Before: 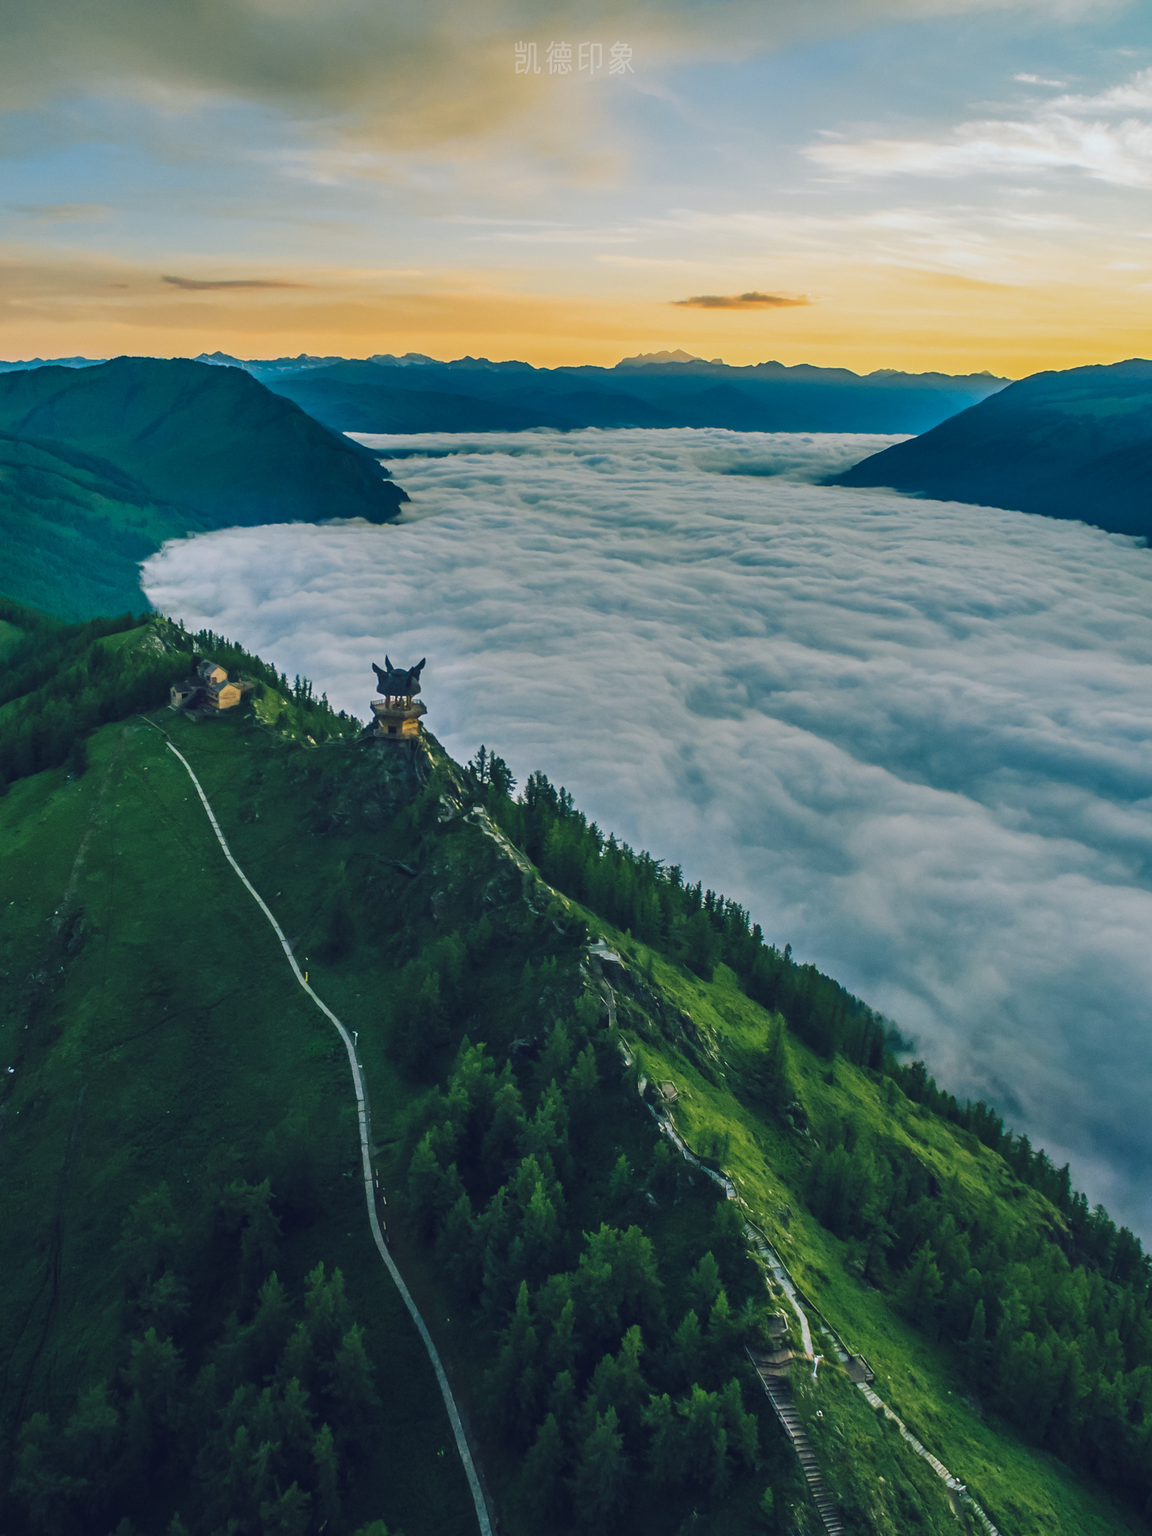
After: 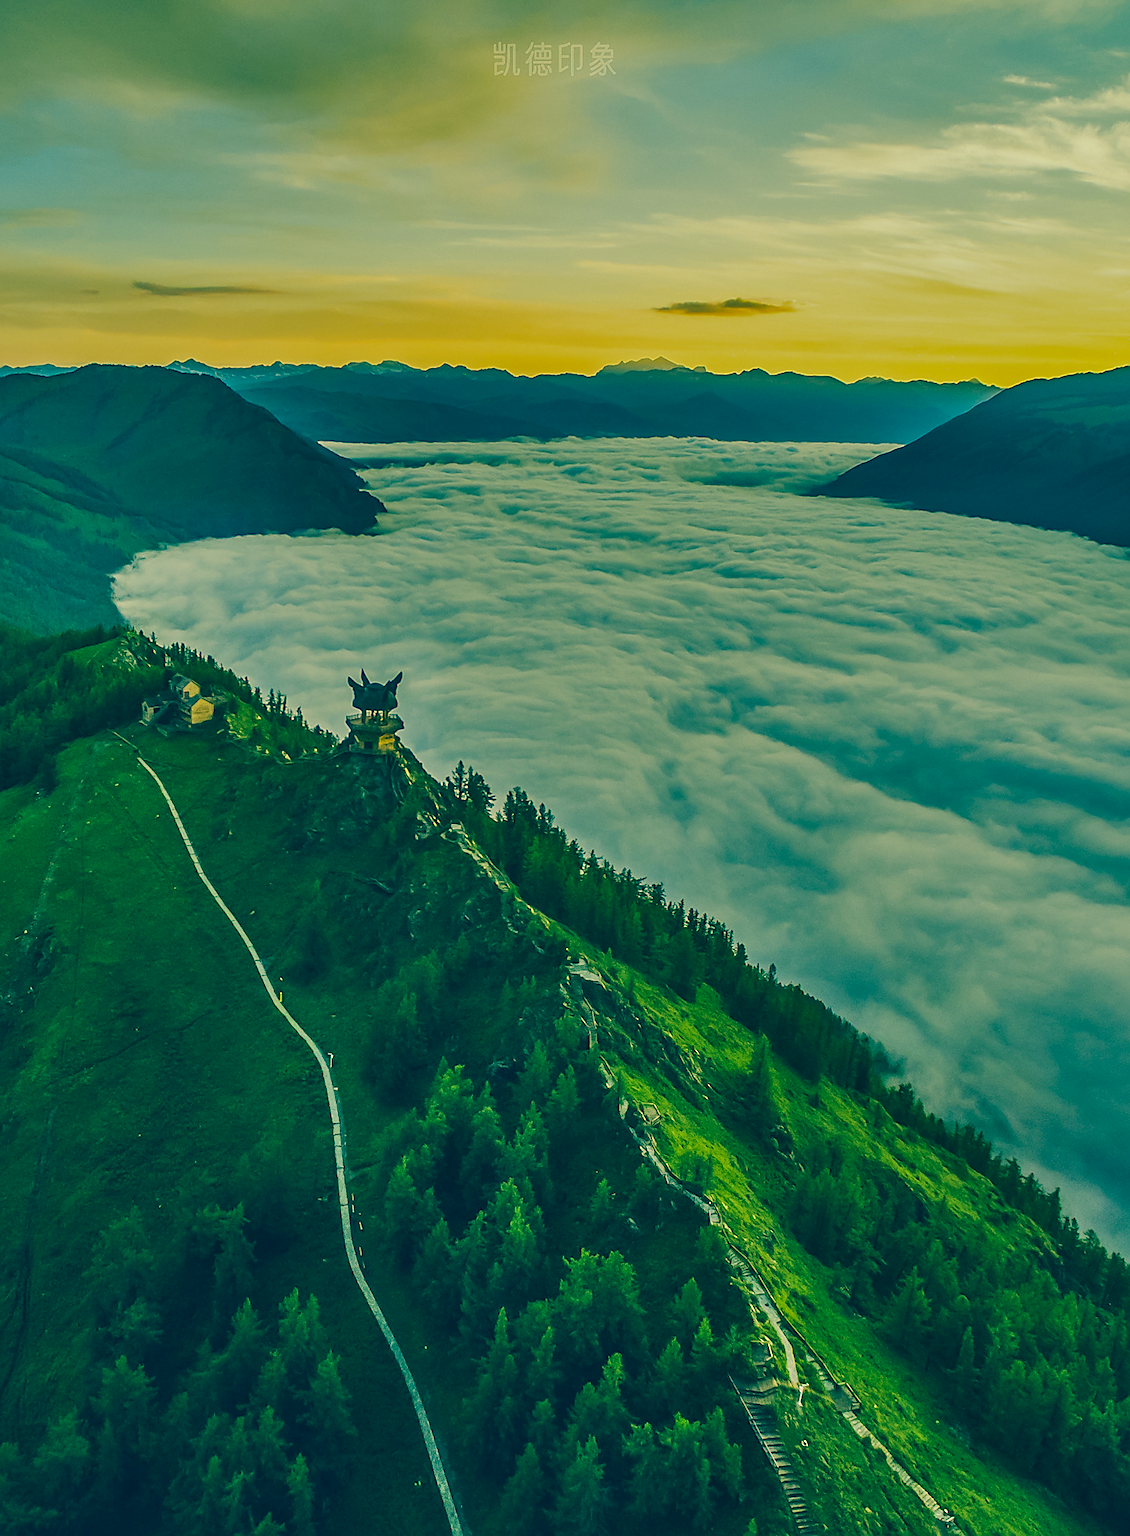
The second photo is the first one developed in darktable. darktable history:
crop and rotate: left 2.742%, right 1.11%, bottom 2.036%
exposure: exposure -0.209 EV, compensate highlight preservation false
sharpen: radius 1.356, amount 1.257, threshold 0.683
color correction: highlights a* 2.26, highlights b* 34.51, shadows a* -37.29, shadows b* -5.69
local contrast: detail 110%
shadows and highlights: soften with gaussian
